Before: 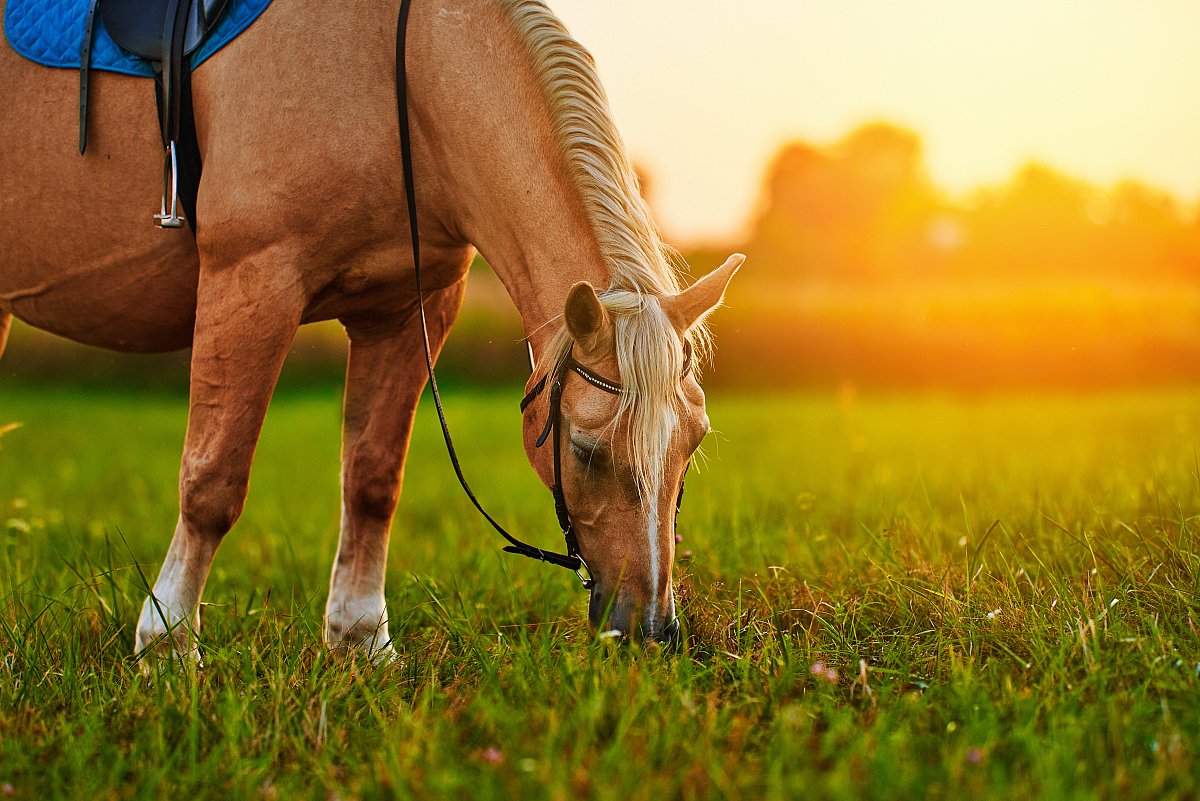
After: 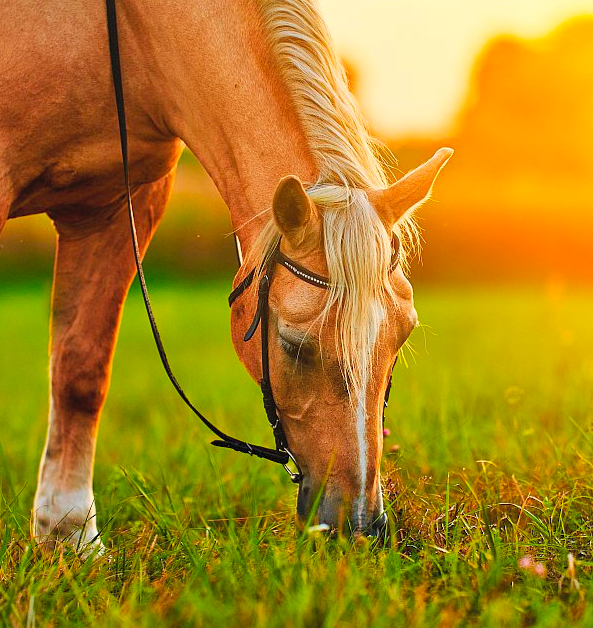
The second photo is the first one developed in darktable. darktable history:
crop and rotate: angle 0.02°, left 24.353%, top 13.219%, right 26.156%, bottom 8.224%
contrast brightness saturation: contrast 0.07, brightness 0.18, saturation 0.4
